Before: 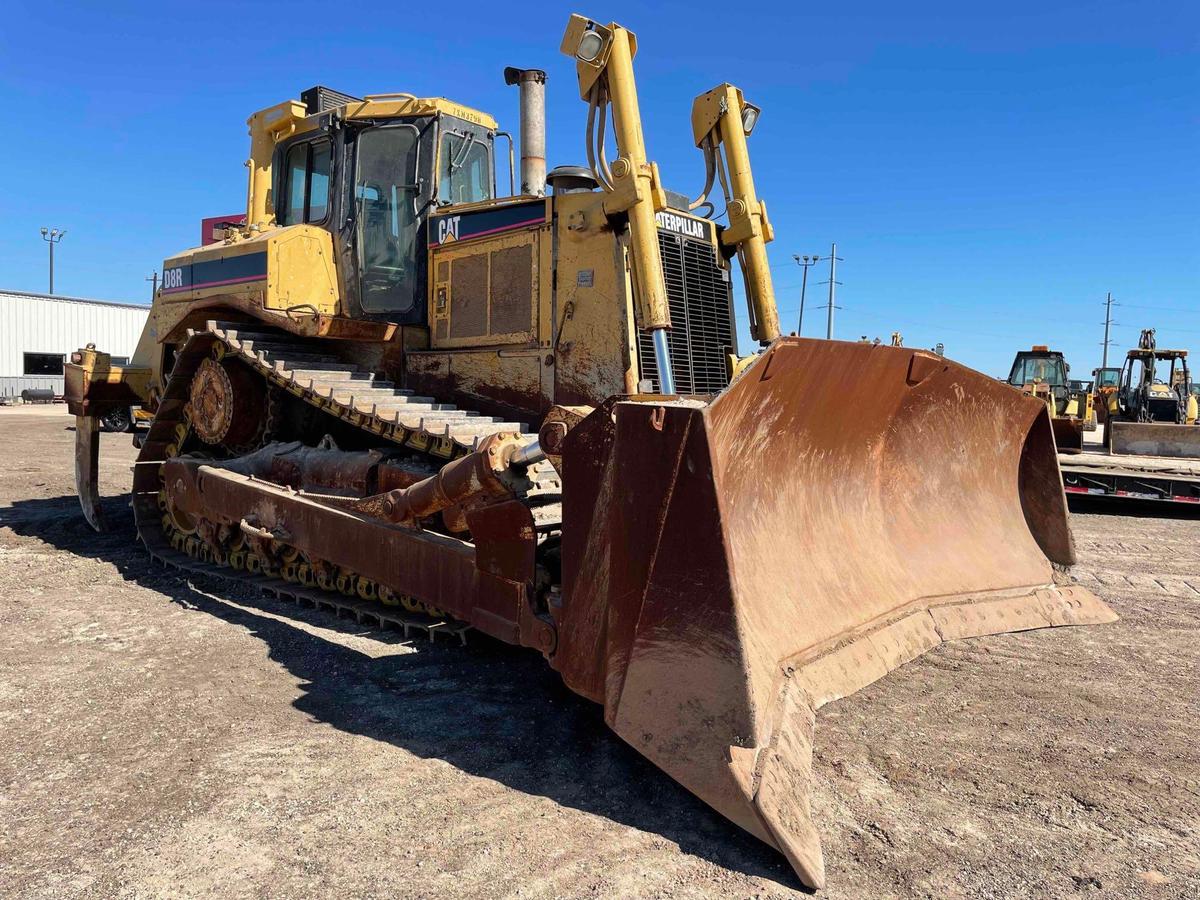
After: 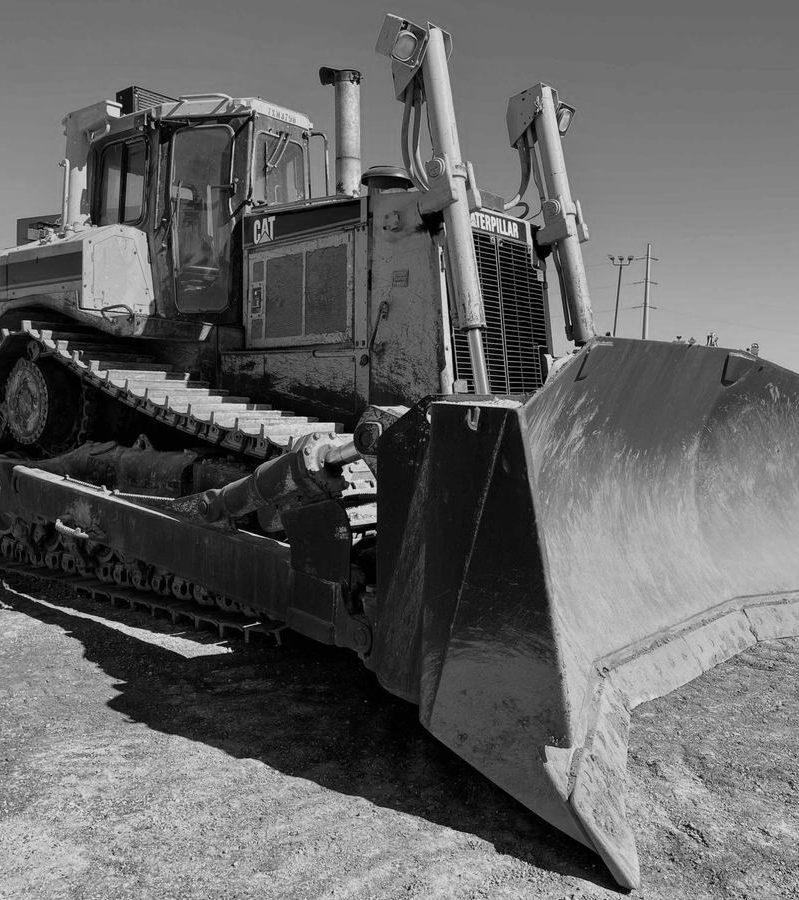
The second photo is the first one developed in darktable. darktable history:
crop: left 15.419%, right 17.914%
monochrome: a 14.95, b -89.96
exposure: exposure -0.177 EV, compensate highlight preservation false
